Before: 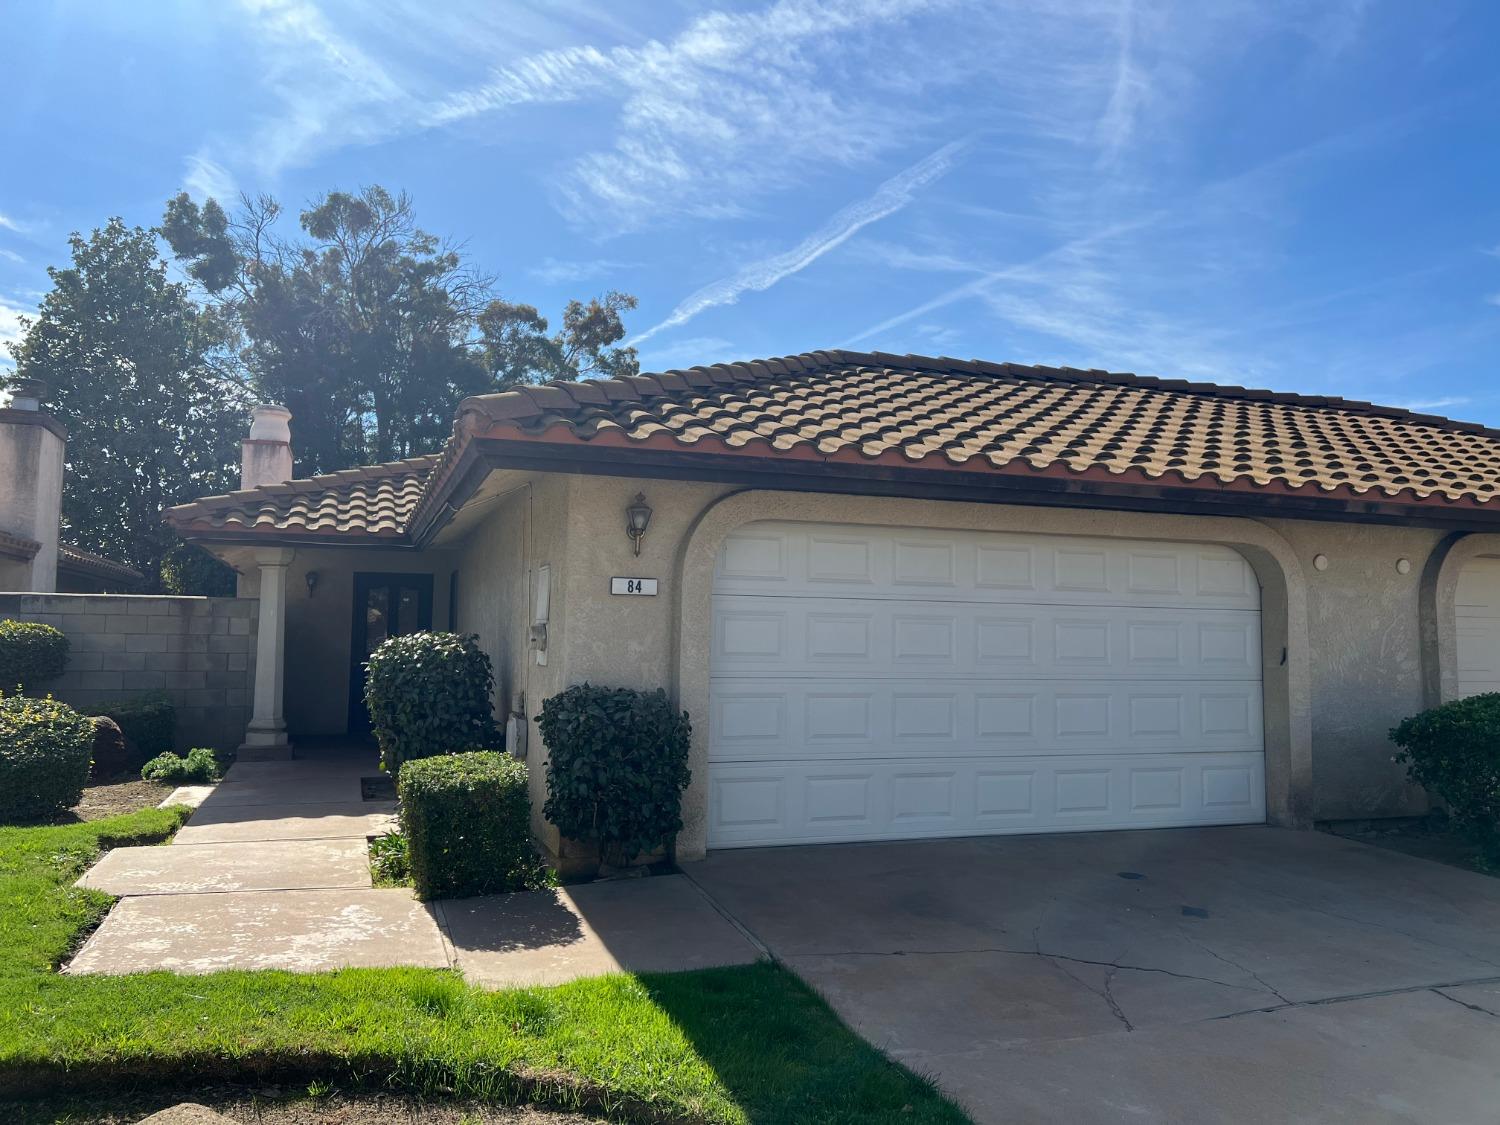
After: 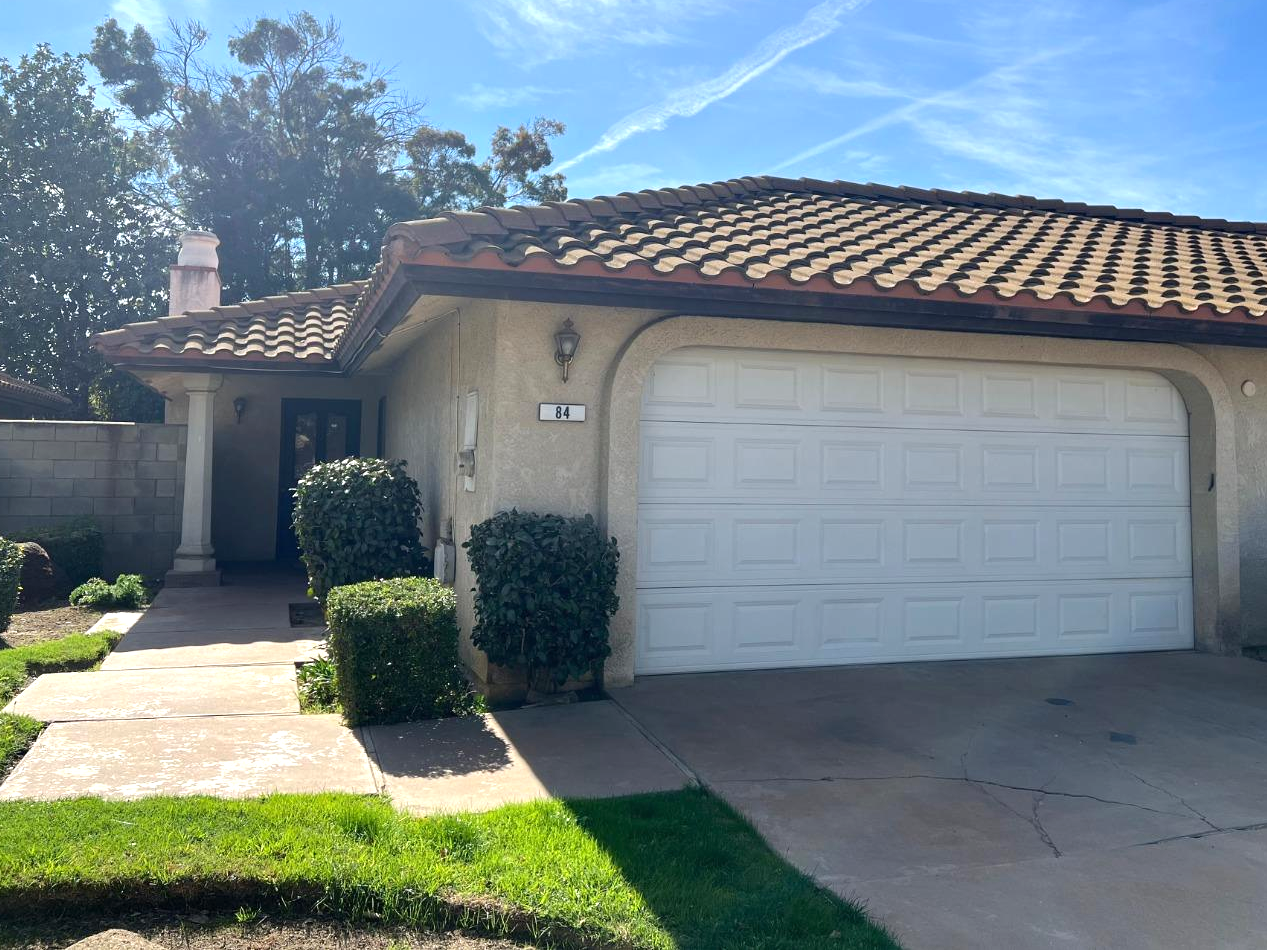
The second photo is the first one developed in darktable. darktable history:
exposure: black level correction 0, exposure 0.5 EV, compensate exposure bias true, compensate highlight preservation false
crop and rotate: left 4.842%, top 15.51%, right 10.668%
